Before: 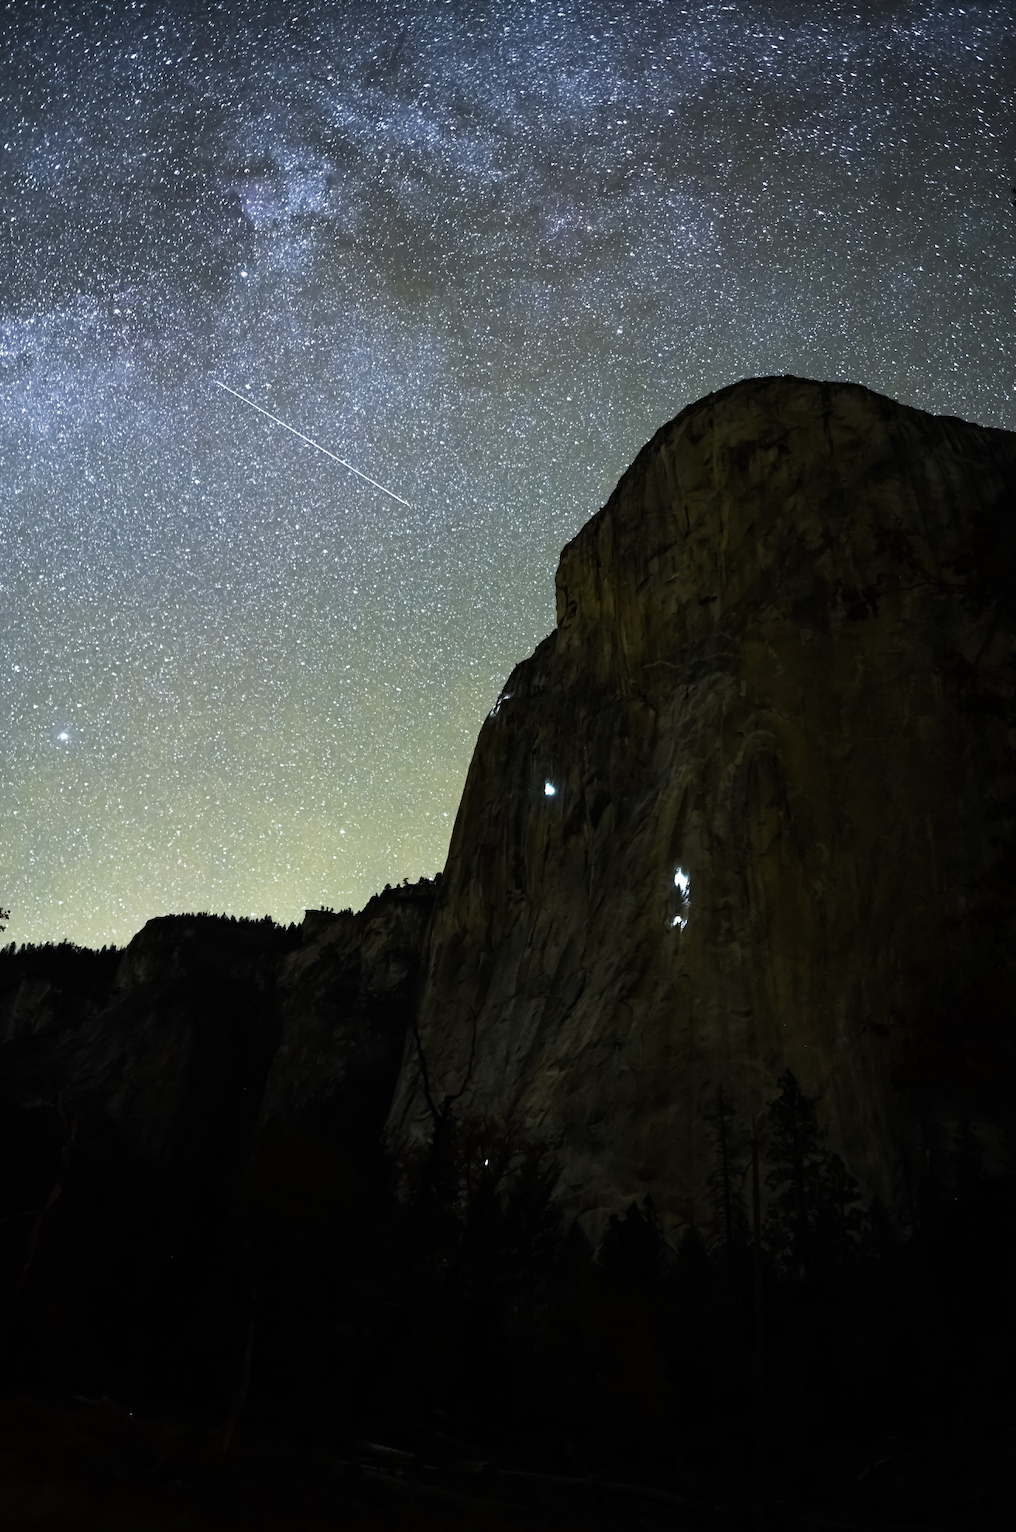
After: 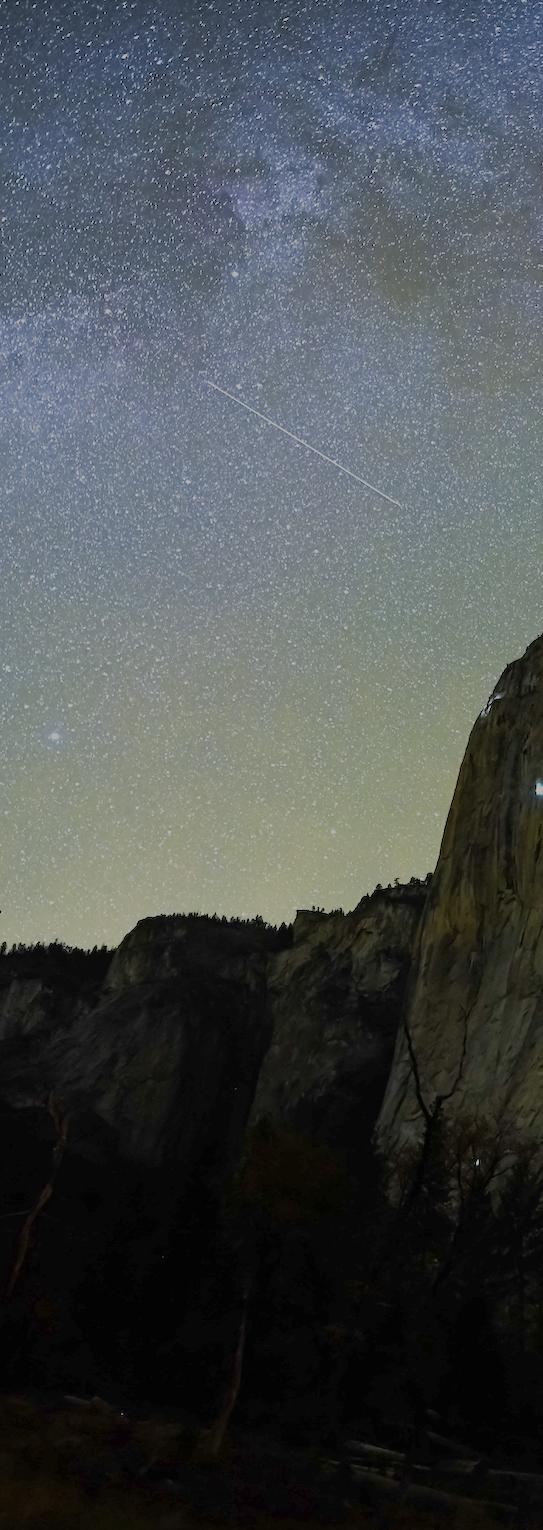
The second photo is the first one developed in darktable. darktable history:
color balance rgb: highlights gain › chroma 1.097%, highlights gain › hue 60°, perceptual saturation grading › global saturation 20%, perceptual saturation grading › highlights -25.098%, perceptual saturation grading › shadows 49.665%, perceptual brilliance grading › highlights 10.329%, perceptual brilliance grading › mid-tones 5.673%, global vibrance 20%
crop: left 0.98%, right 45.485%, bottom 0.09%
filmic rgb: black relative exposure -15.86 EV, white relative exposure 7.98 EV, threshold 3.03 EV, hardness 4.2, latitude 49.56%, contrast 0.511, enable highlight reconstruction true
